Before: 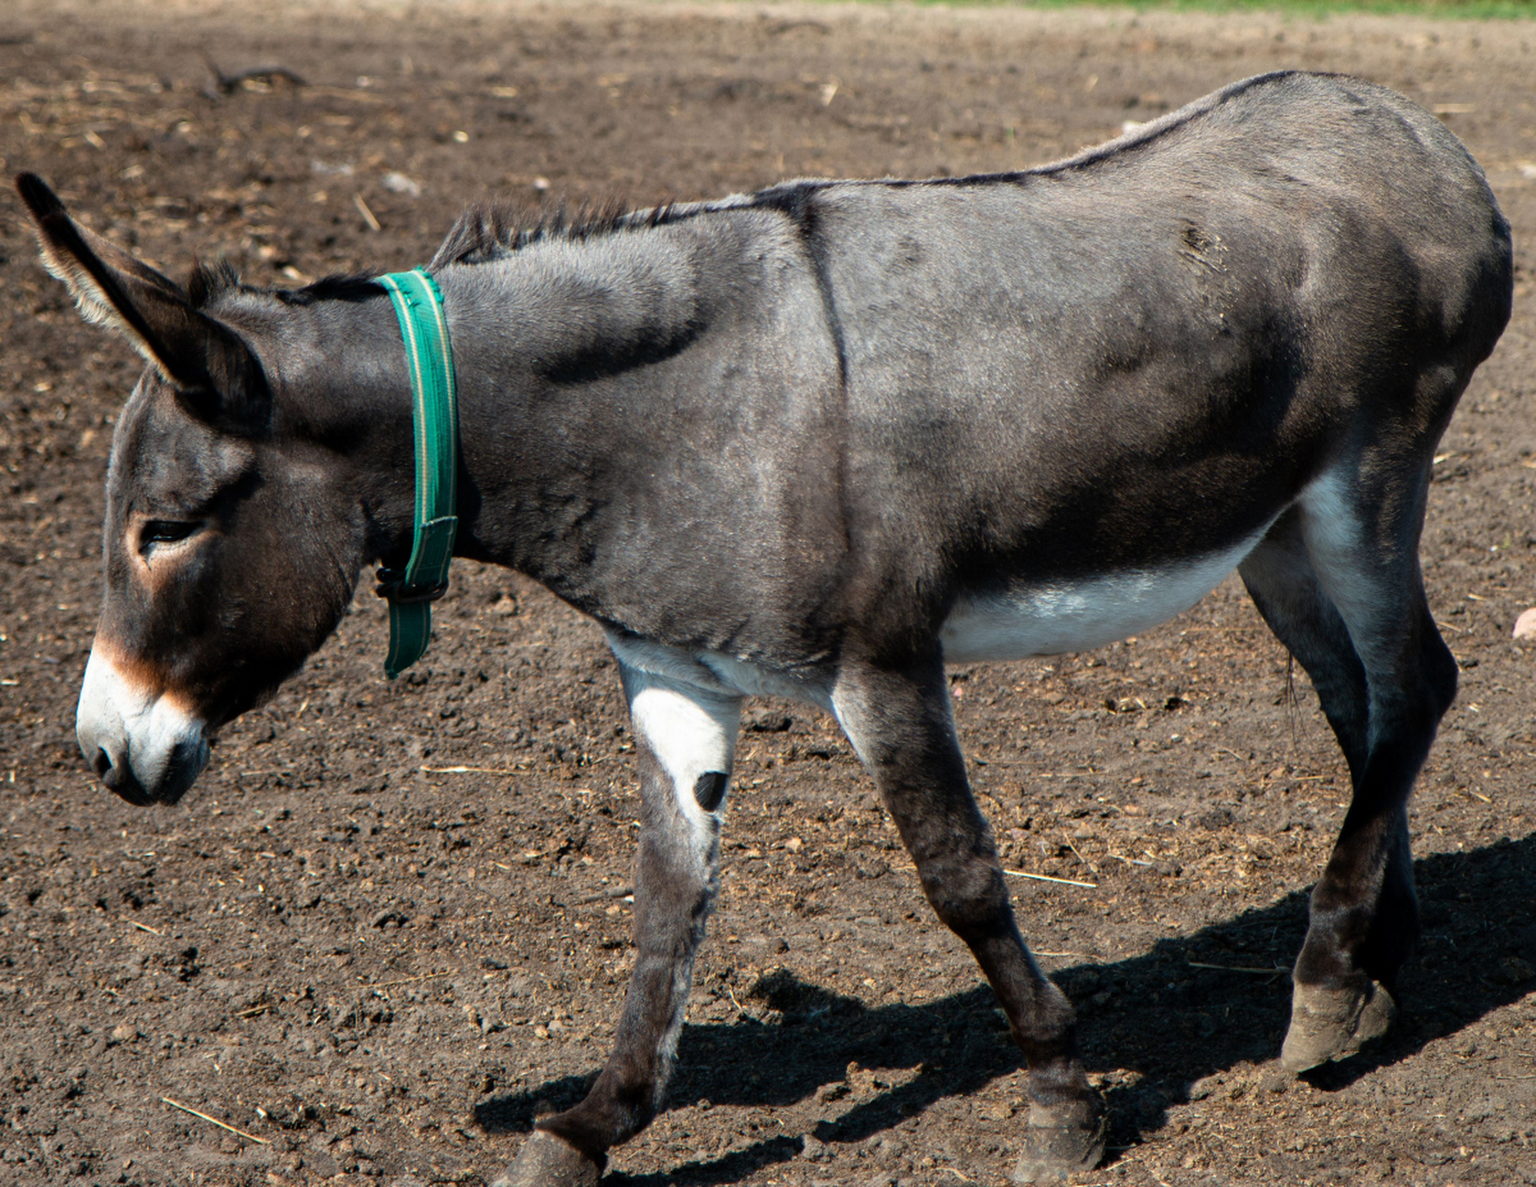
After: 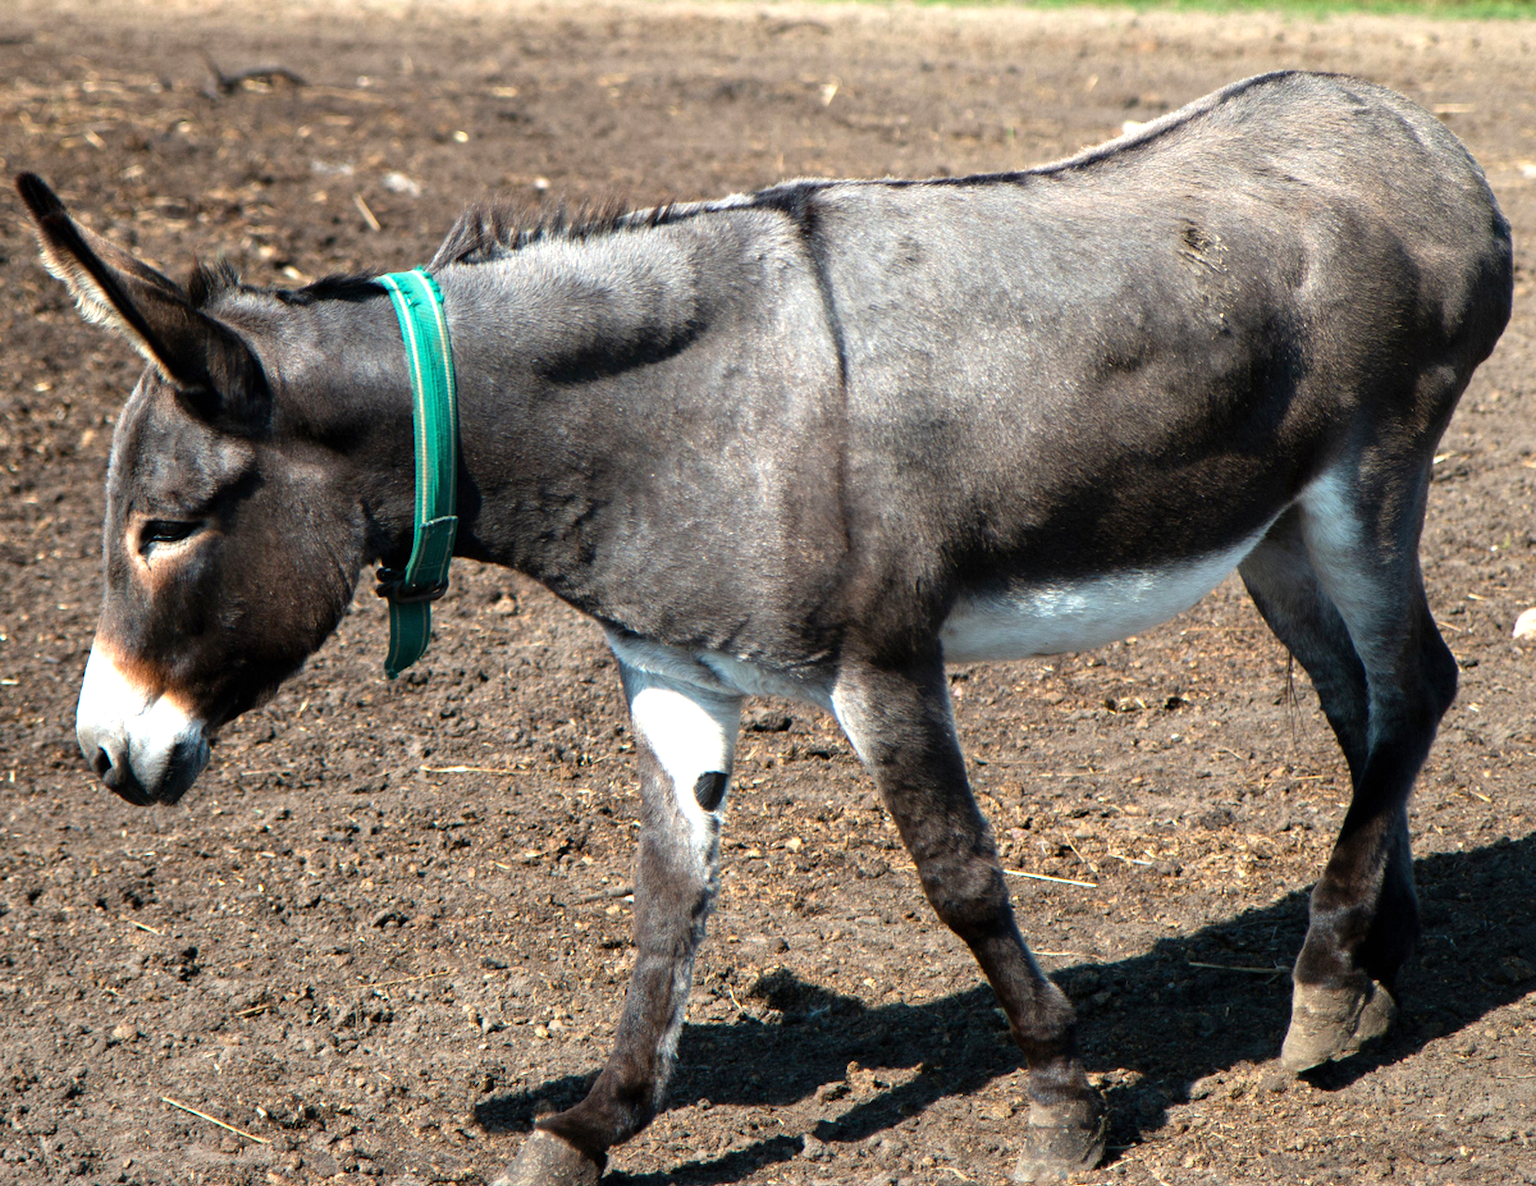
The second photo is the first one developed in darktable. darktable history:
exposure: black level correction 0, exposure 0.686 EV, compensate exposure bias true, compensate highlight preservation false
